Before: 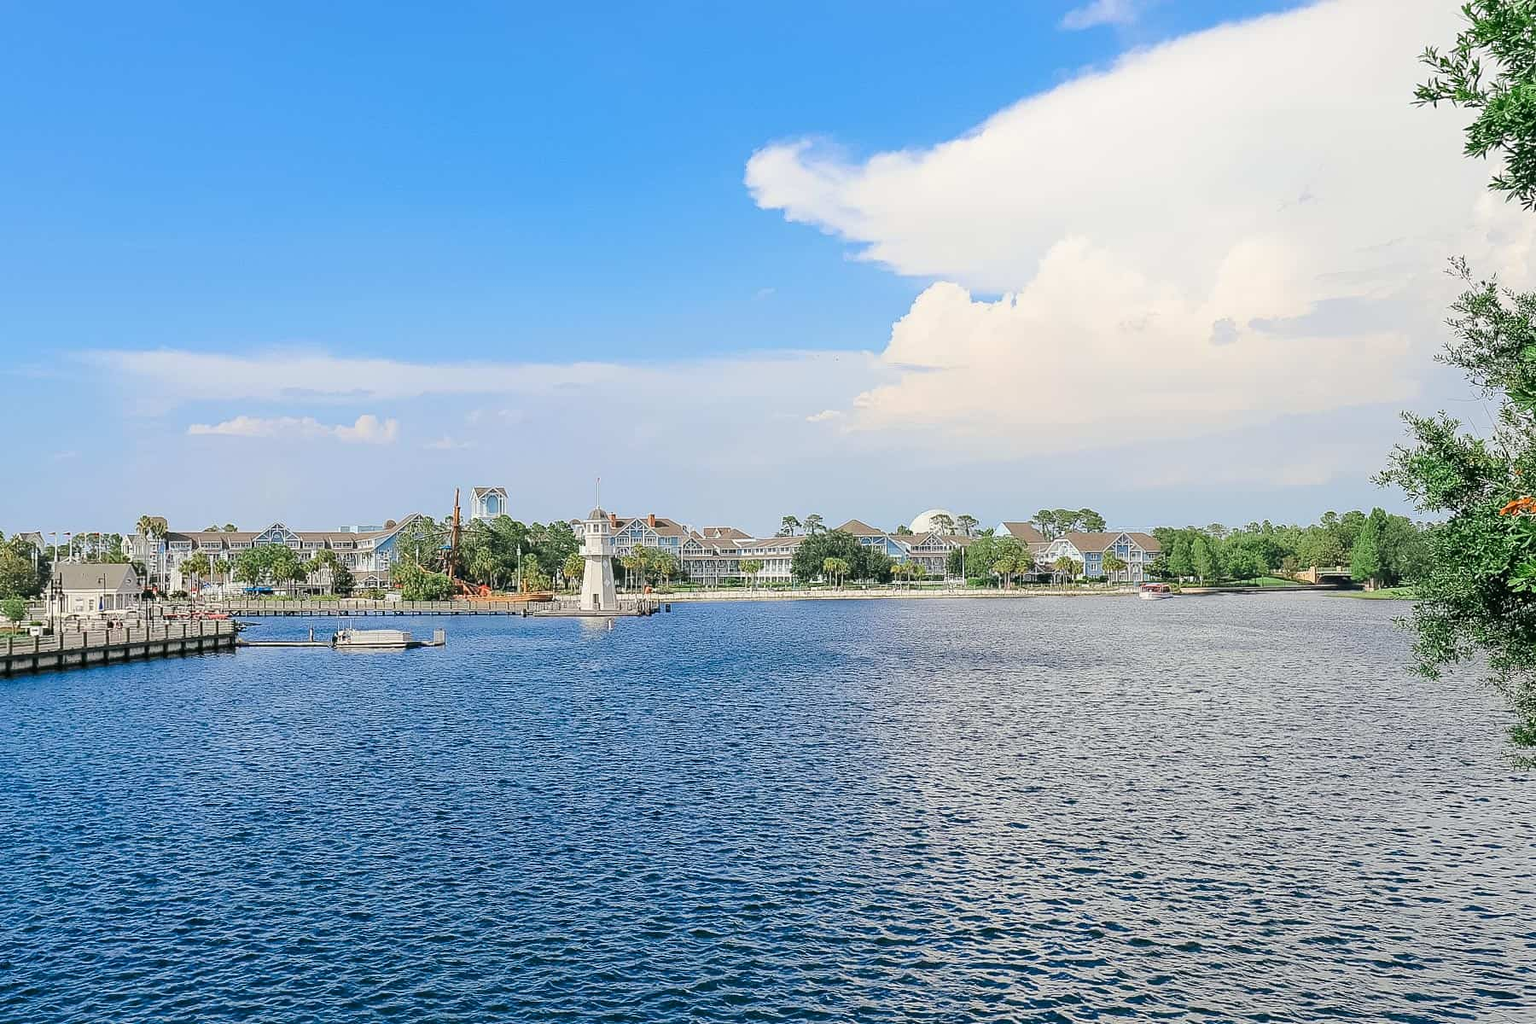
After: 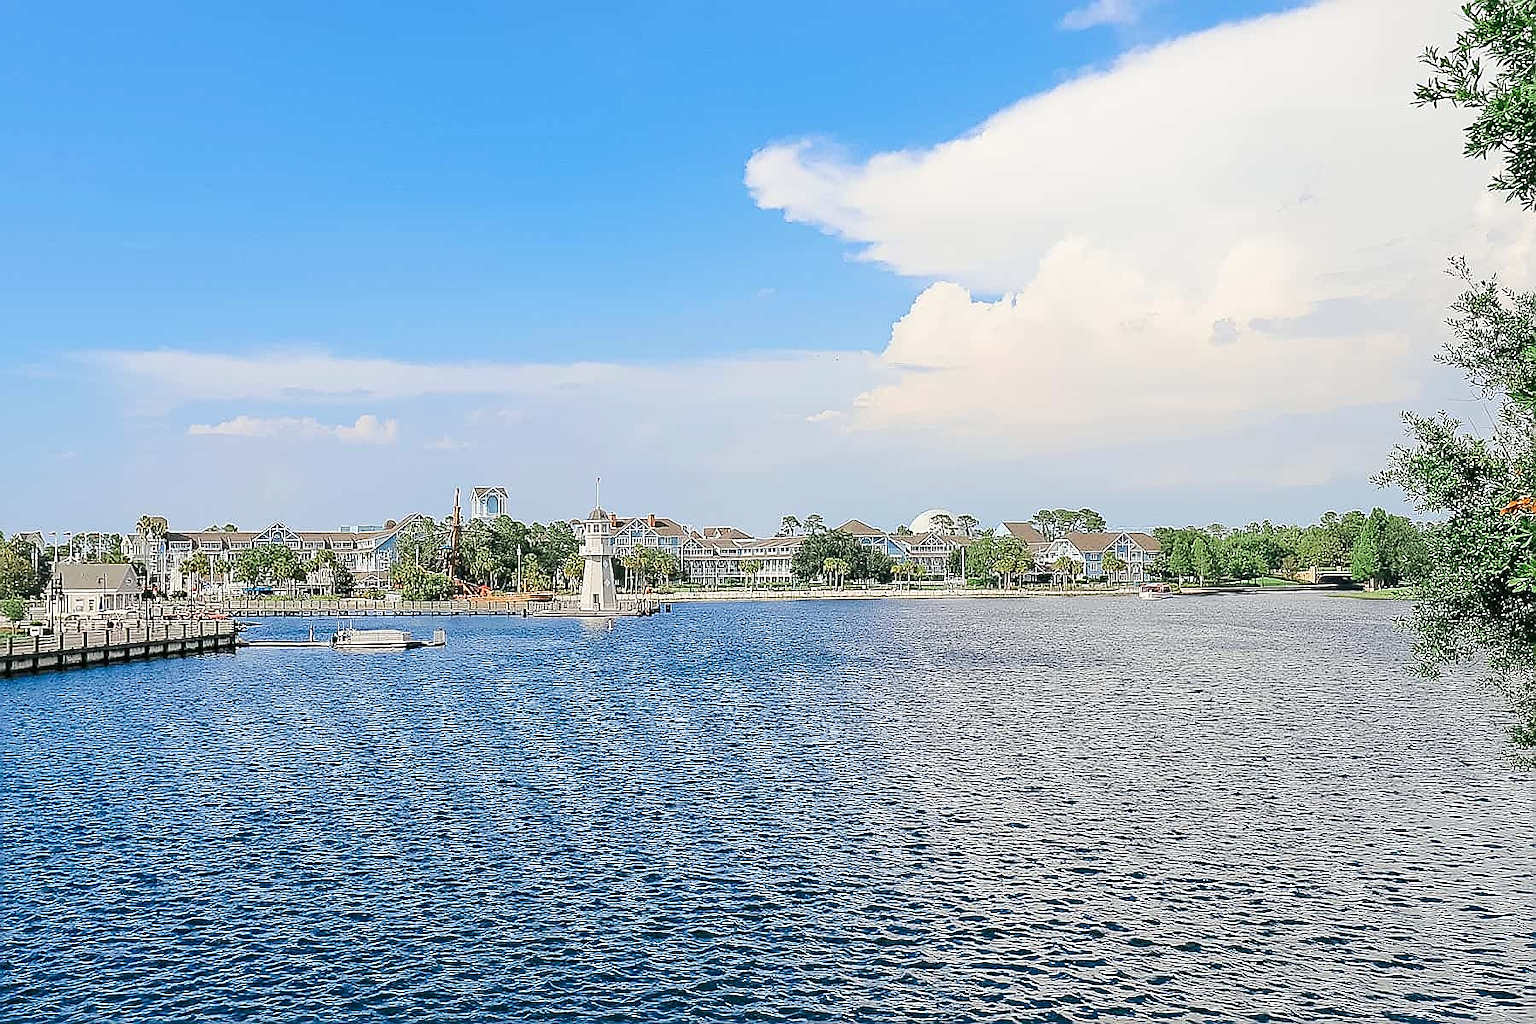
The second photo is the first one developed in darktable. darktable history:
levels: mode automatic, levels [0.026, 0.507, 0.987]
sharpen: radius 1.347, amount 1.26, threshold 0.662
base curve: curves: ch0 [(0, 0) (0.472, 0.508) (1, 1)], preserve colors none
